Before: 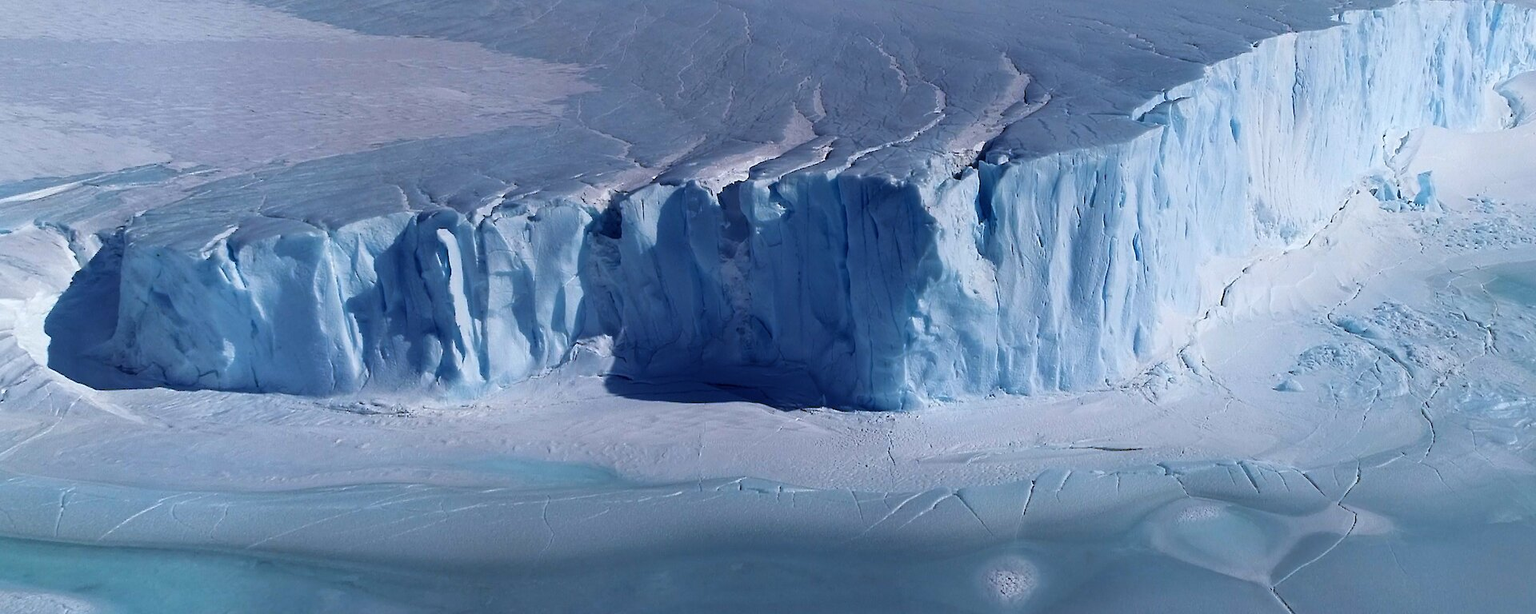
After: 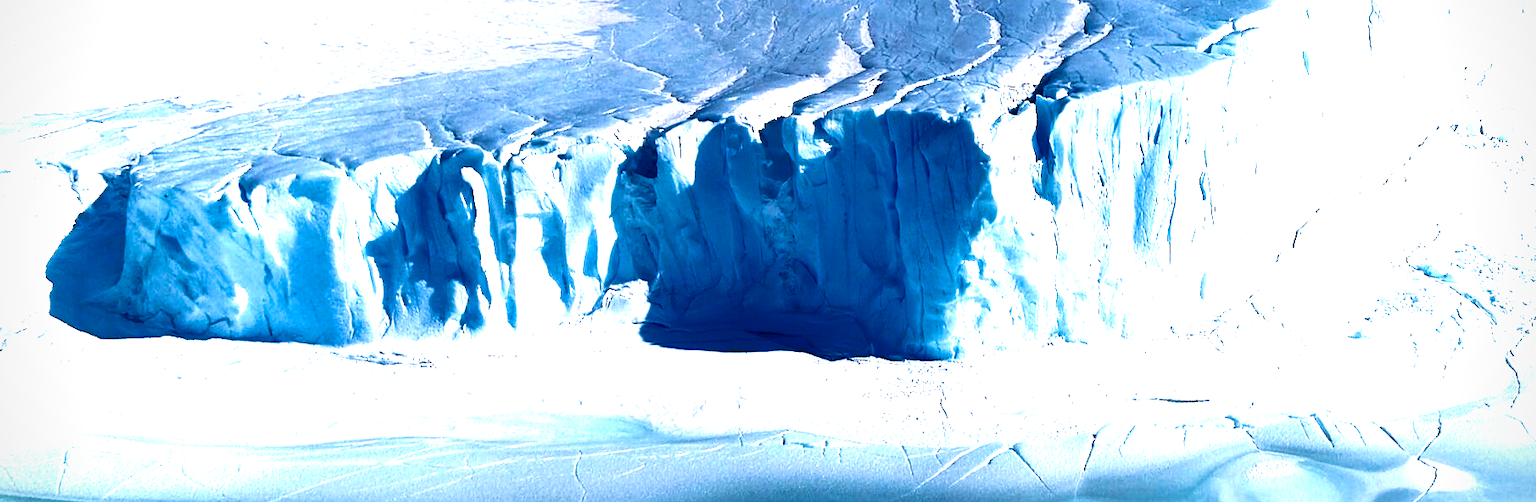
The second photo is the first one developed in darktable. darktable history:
crop and rotate: angle 0.058°, top 11.515%, right 5.433%, bottom 11.069%
contrast brightness saturation: contrast 0.383, brightness 0.11
exposure: exposure 0.201 EV, compensate exposure bias true, compensate highlight preservation false
base curve: curves: ch0 [(0, 0) (0.303, 0.277) (1, 1)], preserve colors none
vignetting: fall-off start 91.67%
color zones: curves: ch1 [(0.235, 0.558) (0.75, 0.5)]; ch2 [(0.25, 0.462) (0.749, 0.457)]
levels: levels [0, 0.352, 0.703]
velvia: on, module defaults
